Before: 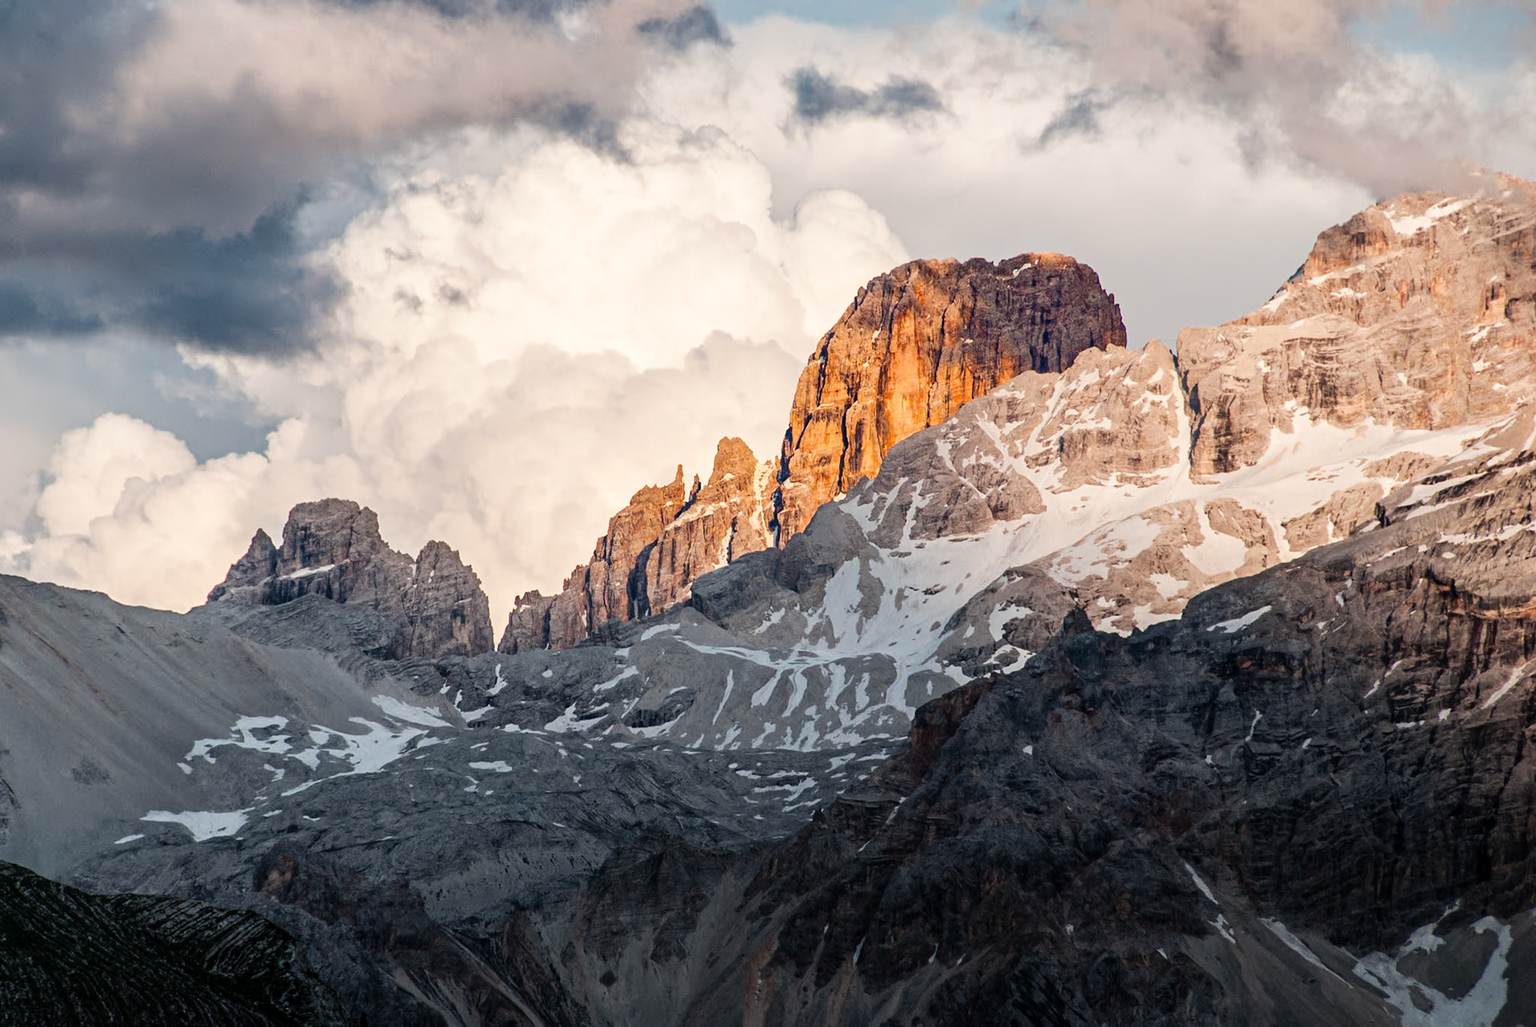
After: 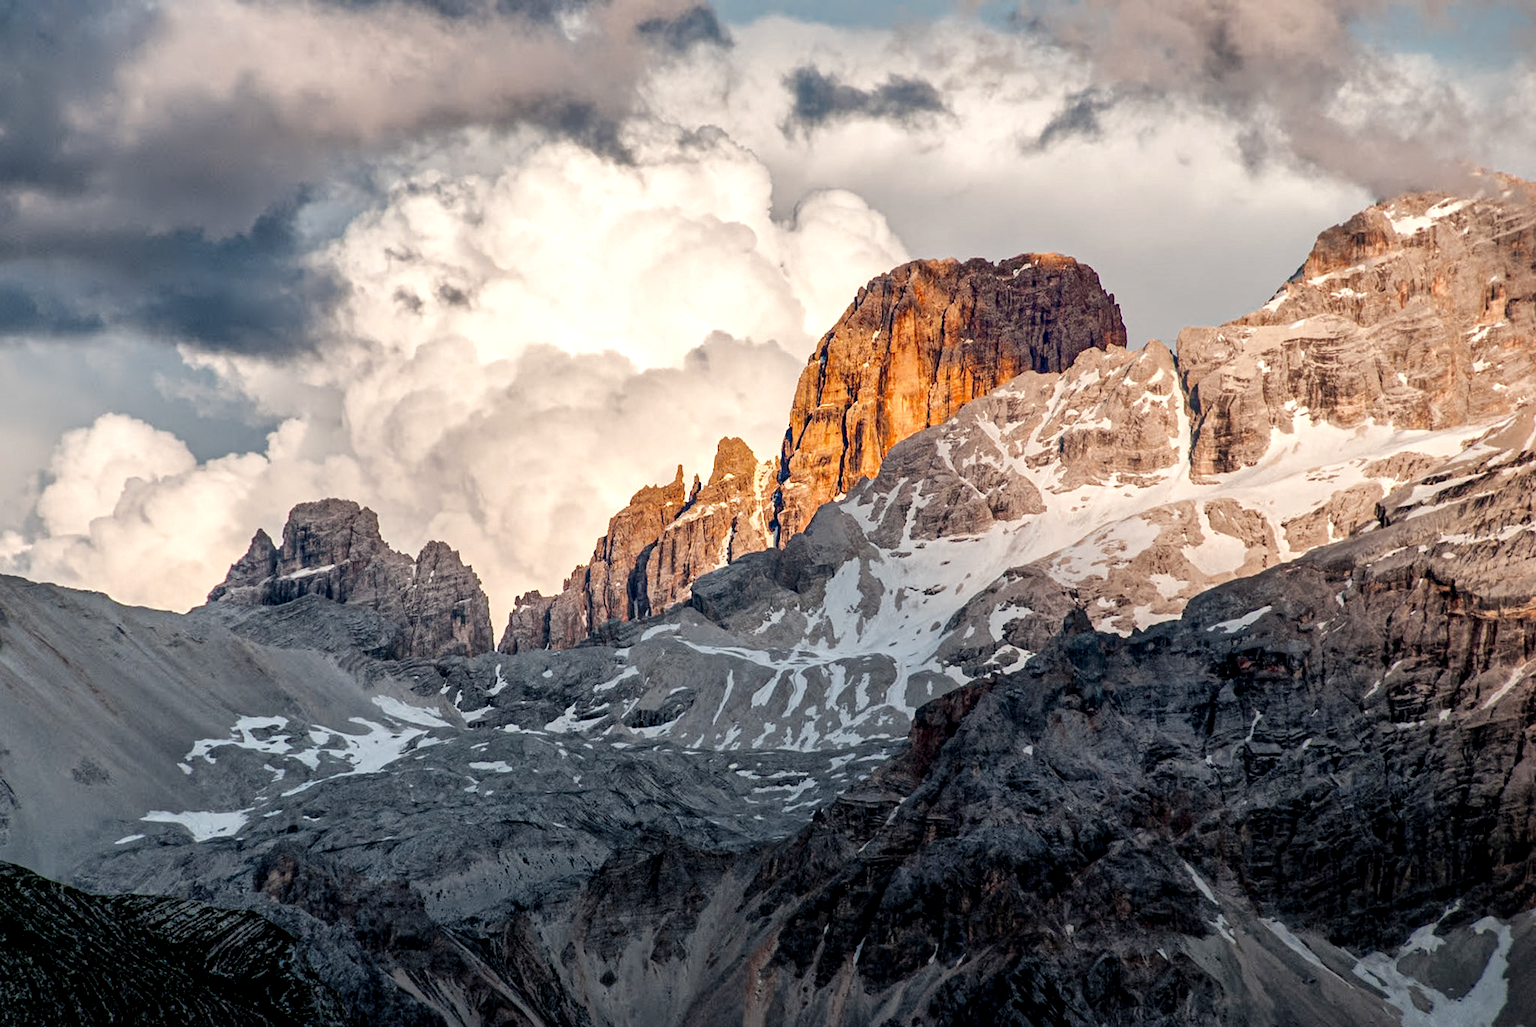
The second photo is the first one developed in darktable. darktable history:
local contrast: highlights 128%, shadows 139%, detail 139%, midtone range 0.253
shadows and highlights: on, module defaults
